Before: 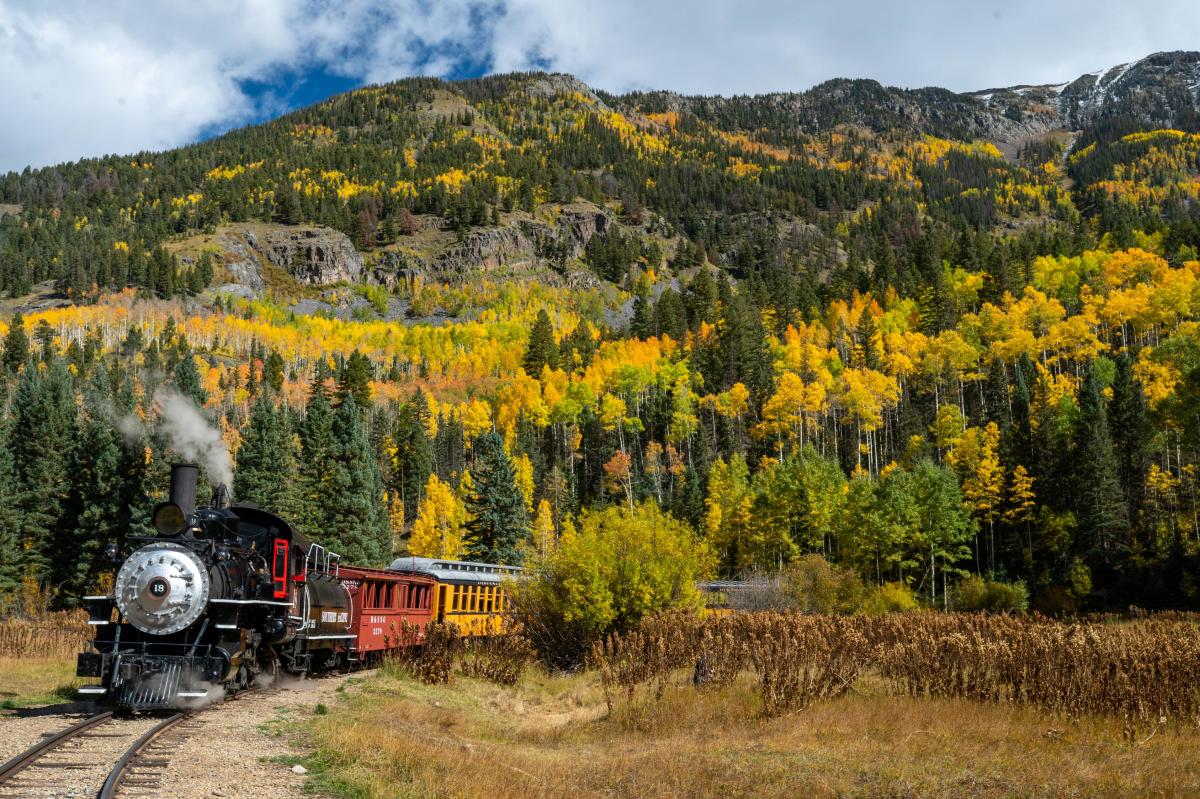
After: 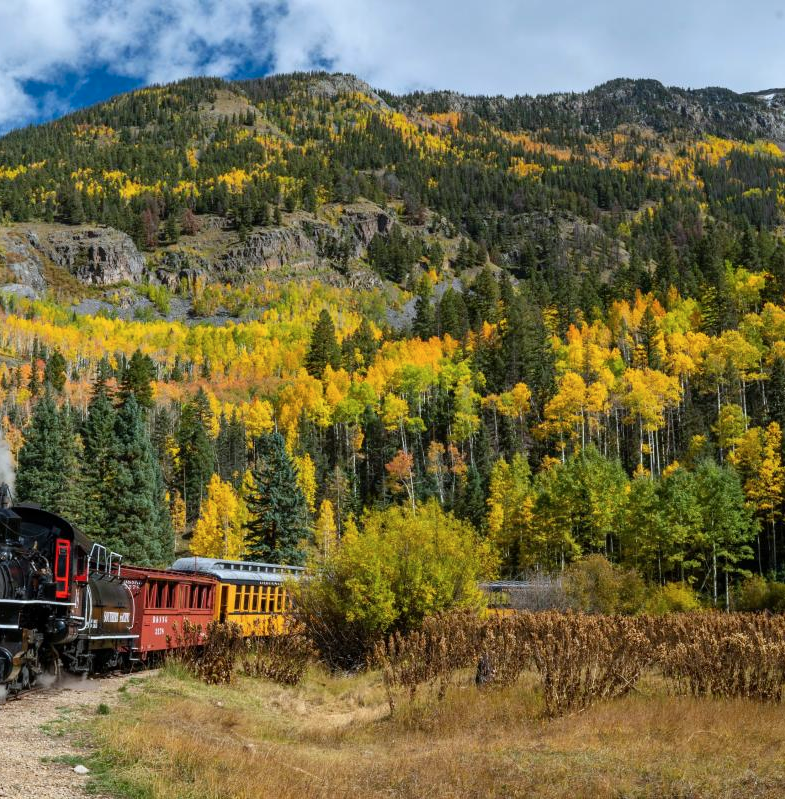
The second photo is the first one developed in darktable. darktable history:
crop and rotate: left 18.224%, right 16.327%
levels: levels [0, 0.499, 1]
color calibration: x 0.353, y 0.367, temperature 4677.85 K
